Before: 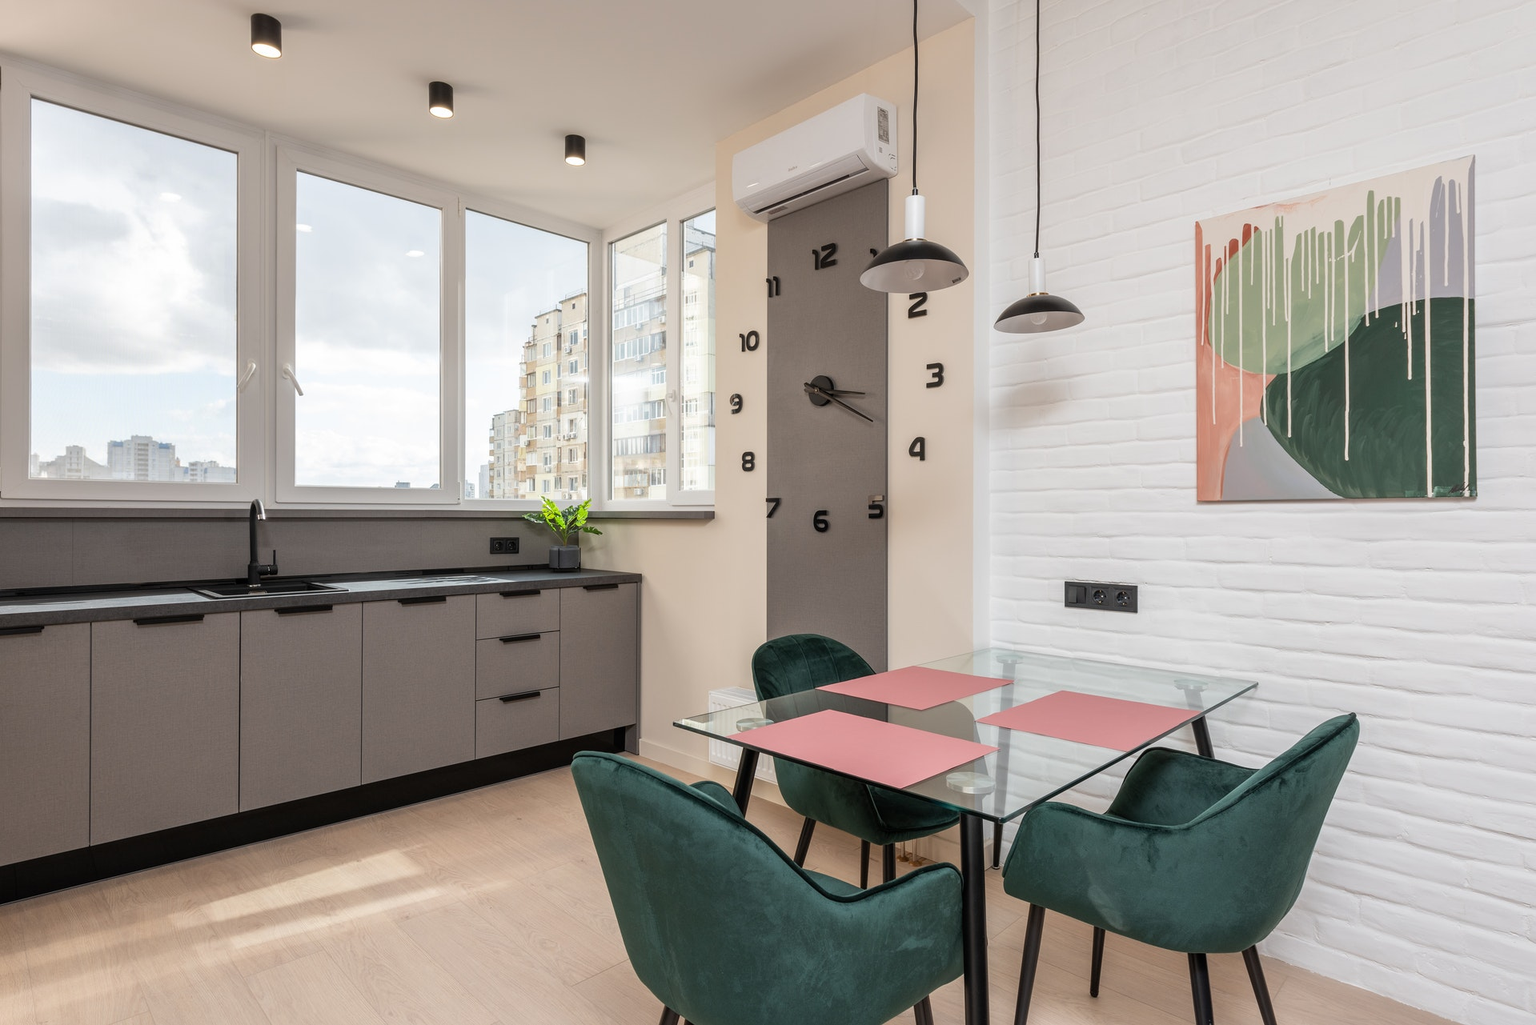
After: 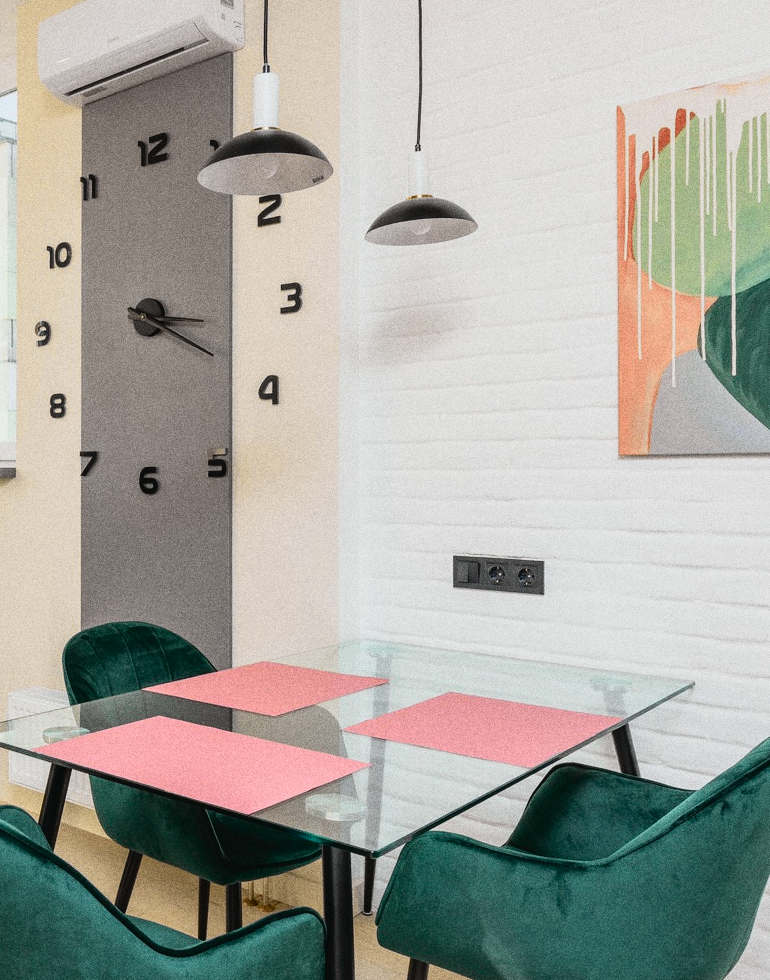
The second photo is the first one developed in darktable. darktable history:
crop: left 45.721%, top 13.393%, right 14.118%, bottom 10.01%
grain: coarseness 0.09 ISO, strength 40%
tone curve: curves: ch0 [(0, 0.022) (0.114, 0.088) (0.282, 0.316) (0.446, 0.511) (0.613, 0.693) (0.786, 0.843) (0.999, 0.949)]; ch1 [(0, 0) (0.395, 0.343) (0.463, 0.427) (0.486, 0.474) (0.503, 0.5) (0.535, 0.522) (0.555, 0.546) (0.594, 0.614) (0.755, 0.793) (1, 1)]; ch2 [(0, 0) (0.369, 0.388) (0.449, 0.431) (0.501, 0.5) (0.528, 0.517) (0.561, 0.59) (0.612, 0.646) (0.697, 0.721) (1, 1)], color space Lab, independent channels, preserve colors none
